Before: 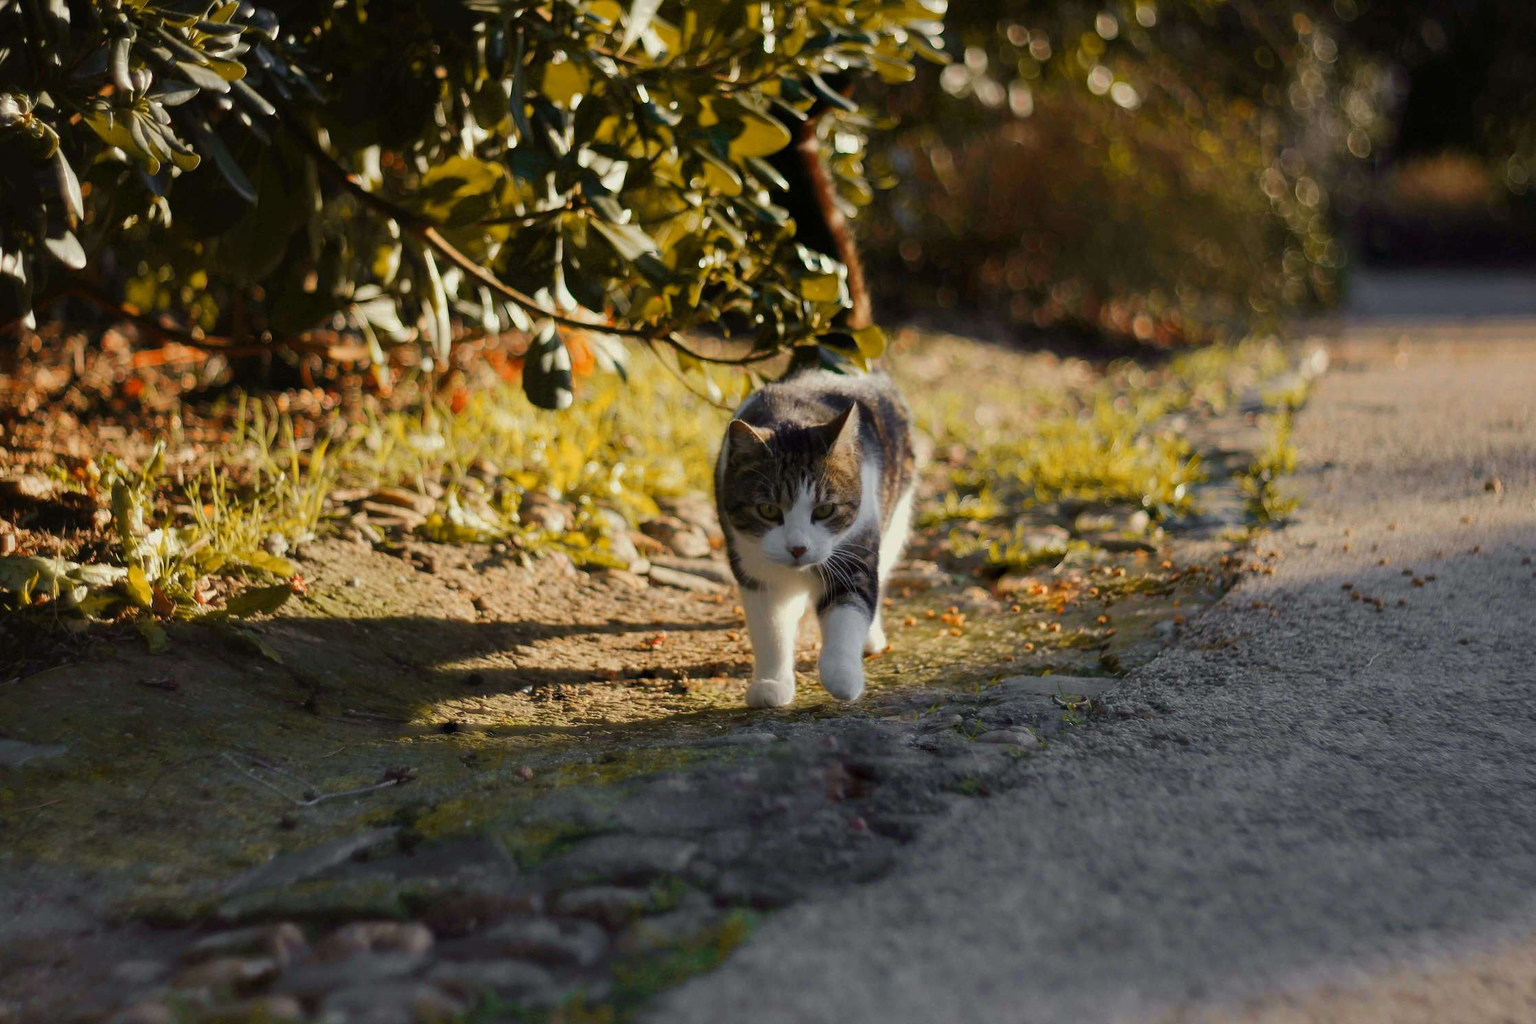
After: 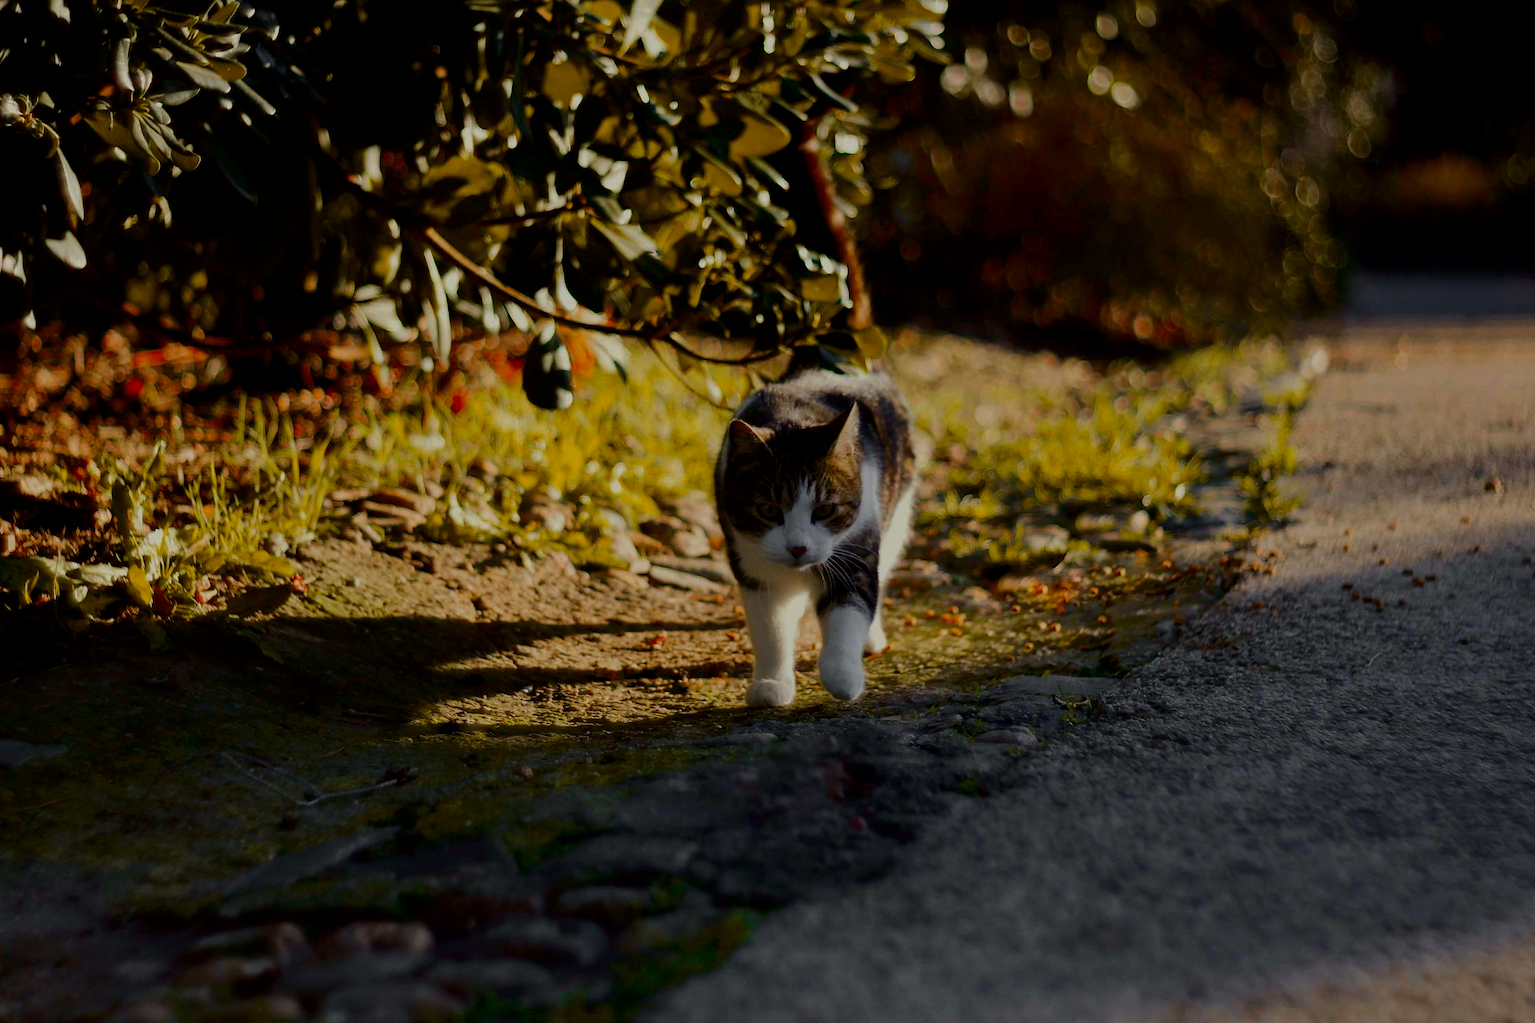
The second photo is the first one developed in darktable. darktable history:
filmic rgb: black relative exposure -7.65 EV, white relative exposure 4.56 EV, threshold 5.96 EV, hardness 3.61, color science v6 (2022), enable highlight reconstruction true
contrast brightness saturation: contrast 0.1, brightness -0.264, saturation 0.149
